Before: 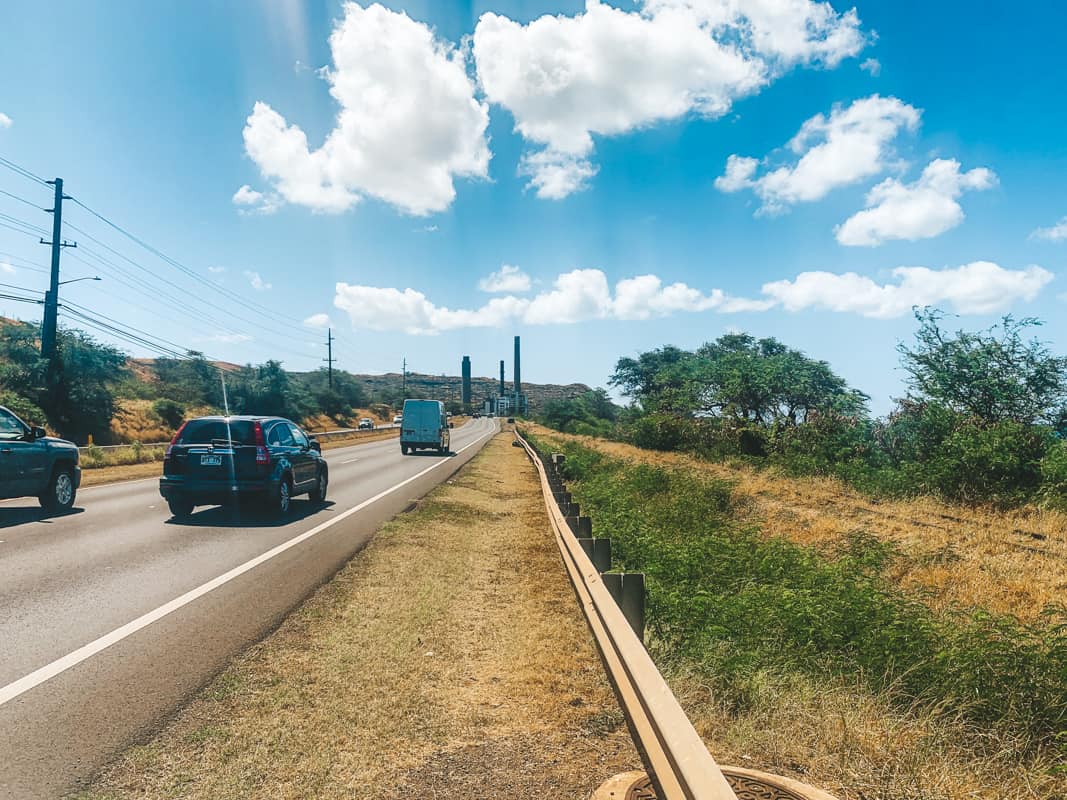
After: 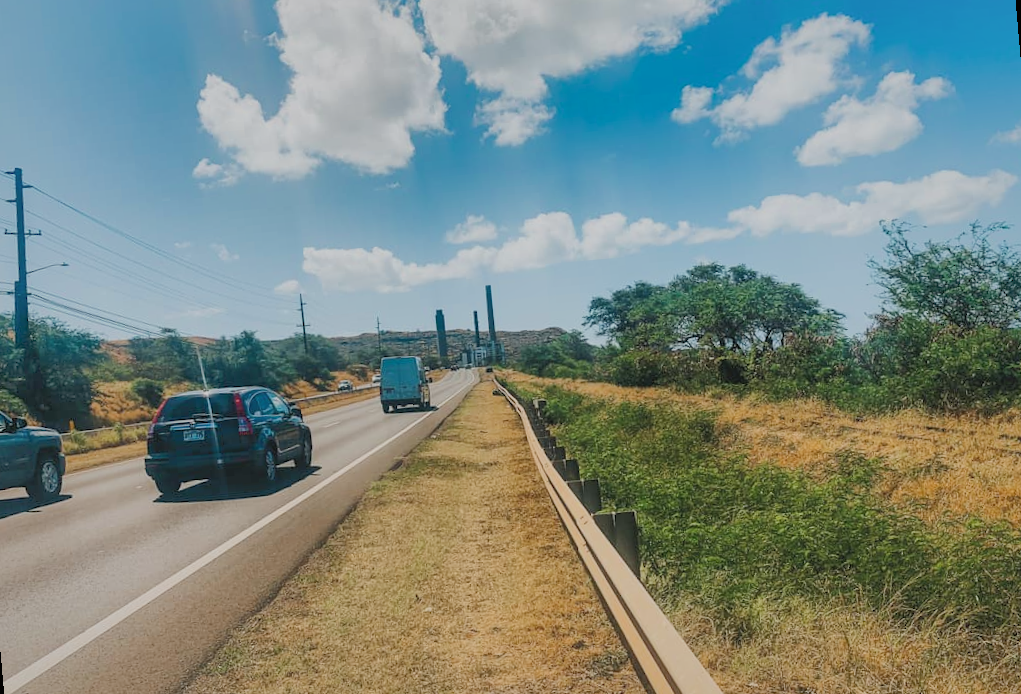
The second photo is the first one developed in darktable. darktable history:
filmic rgb: white relative exposure 3.9 EV, hardness 4.26
rotate and perspective: rotation -5°, crop left 0.05, crop right 0.952, crop top 0.11, crop bottom 0.89
shadows and highlights: shadows 60, highlights -60
